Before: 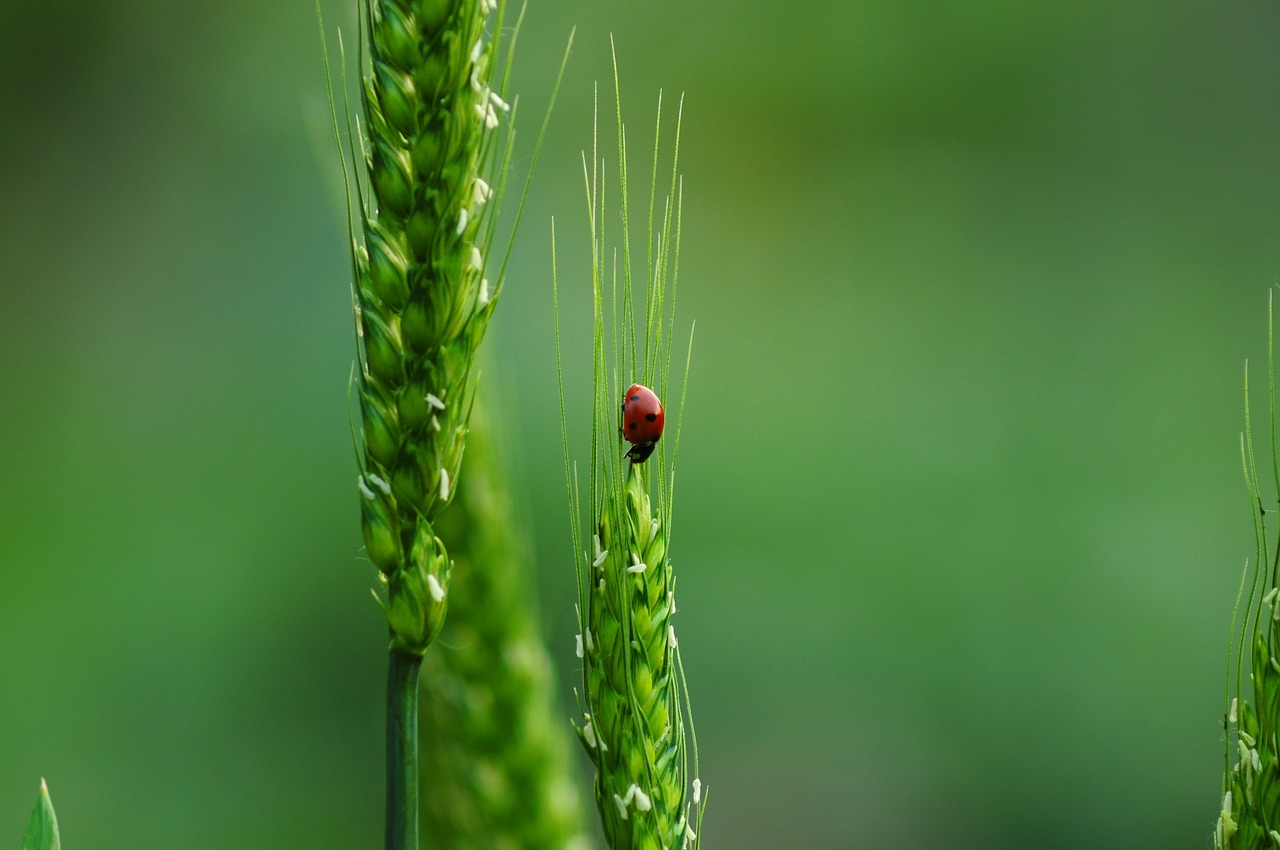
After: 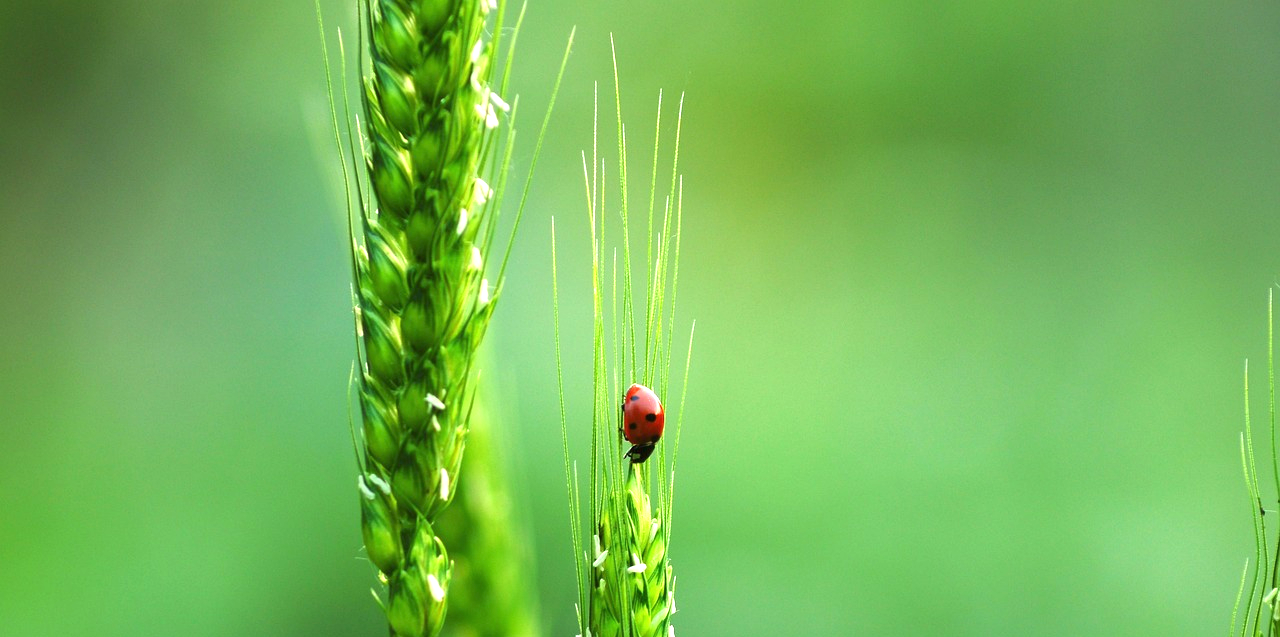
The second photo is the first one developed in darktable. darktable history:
exposure: black level correction 0, exposure 1.2 EV, compensate exposure bias true, compensate highlight preservation false
tone equalizer: on, module defaults
crop: bottom 24.988%
color correction: highlights a* 0.003, highlights b* -0.283
